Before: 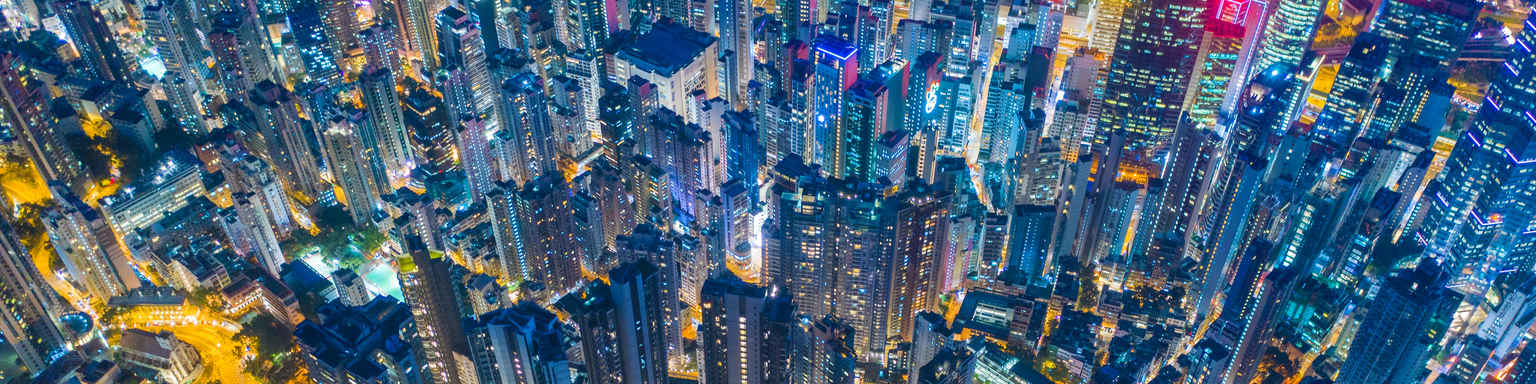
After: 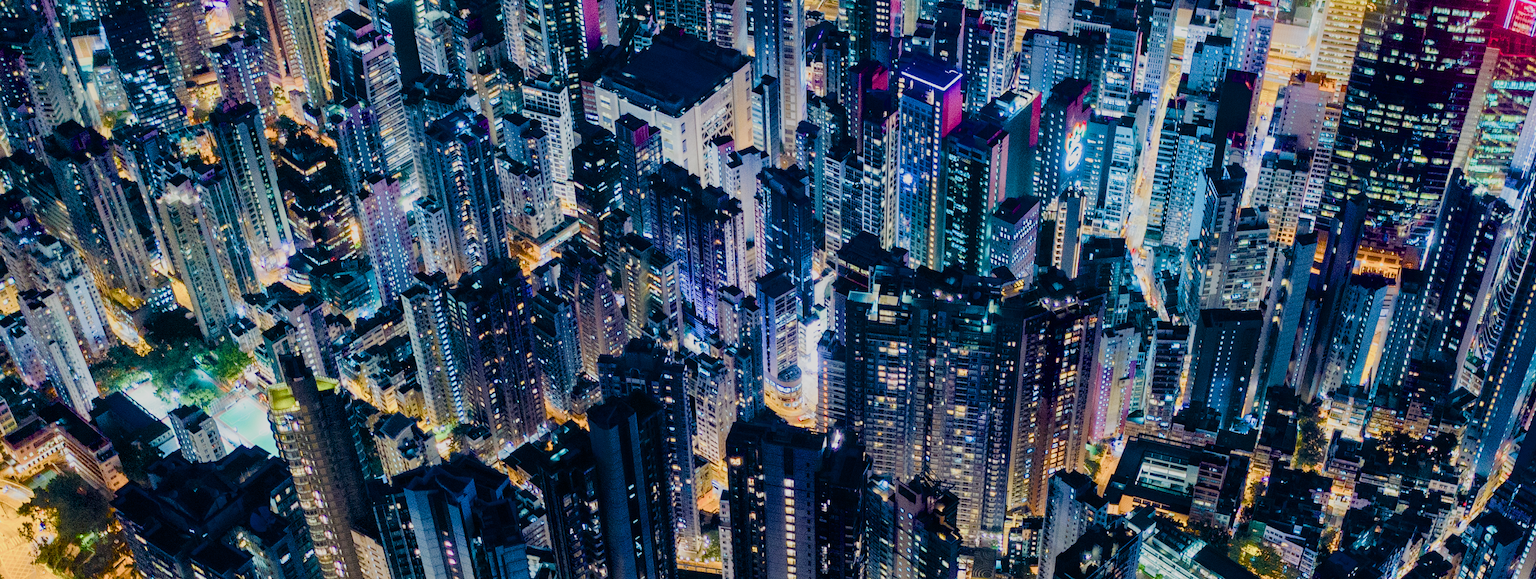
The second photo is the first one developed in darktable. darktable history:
filmic rgb: black relative exposure -7.65 EV, white relative exposure 4.56 EV, hardness 3.61, contrast 1.061
color balance rgb: perceptual saturation grading › global saturation 20%, perceptual saturation grading › highlights -50.504%, perceptual saturation grading › shadows 30.176%, global vibrance 15.91%, saturation formula JzAzBz (2021)
exposure: black level correction 0.005, exposure 0.015 EV, compensate highlight preservation false
crop and rotate: left 14.329%, right 19.415%
